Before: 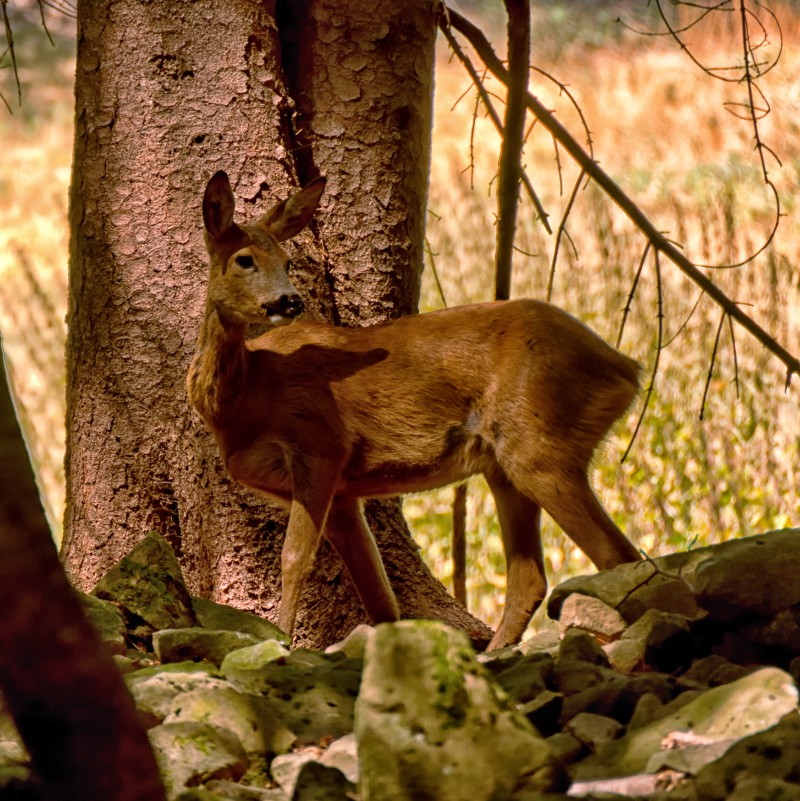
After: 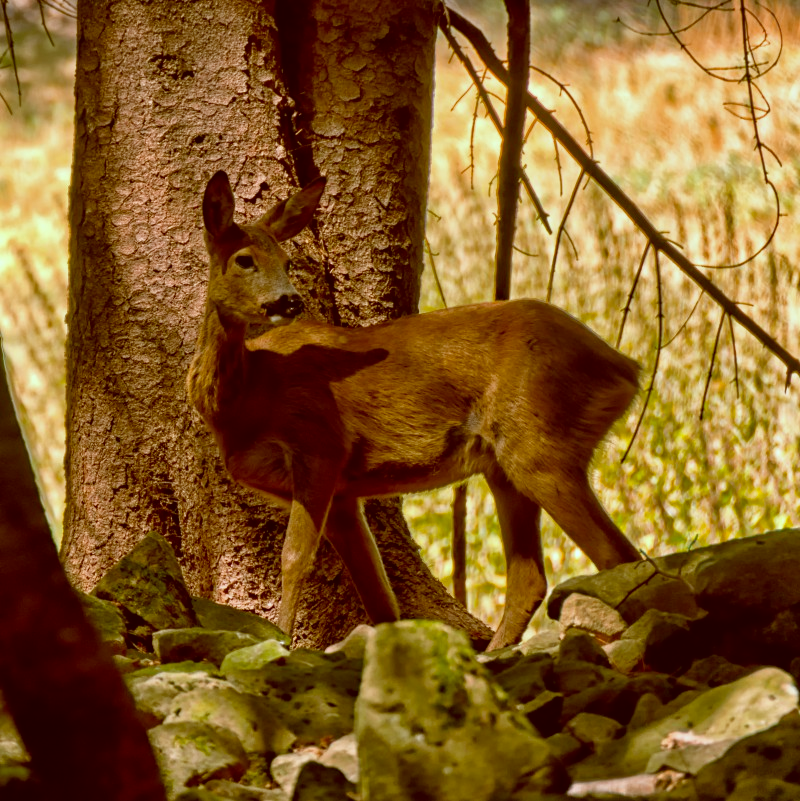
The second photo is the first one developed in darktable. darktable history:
white balance: red 0.931, blue 1.11
color correction: highlights a* -5.3, highlights b* 9.8, shadows a* 9.8, shadows b* 24.26
